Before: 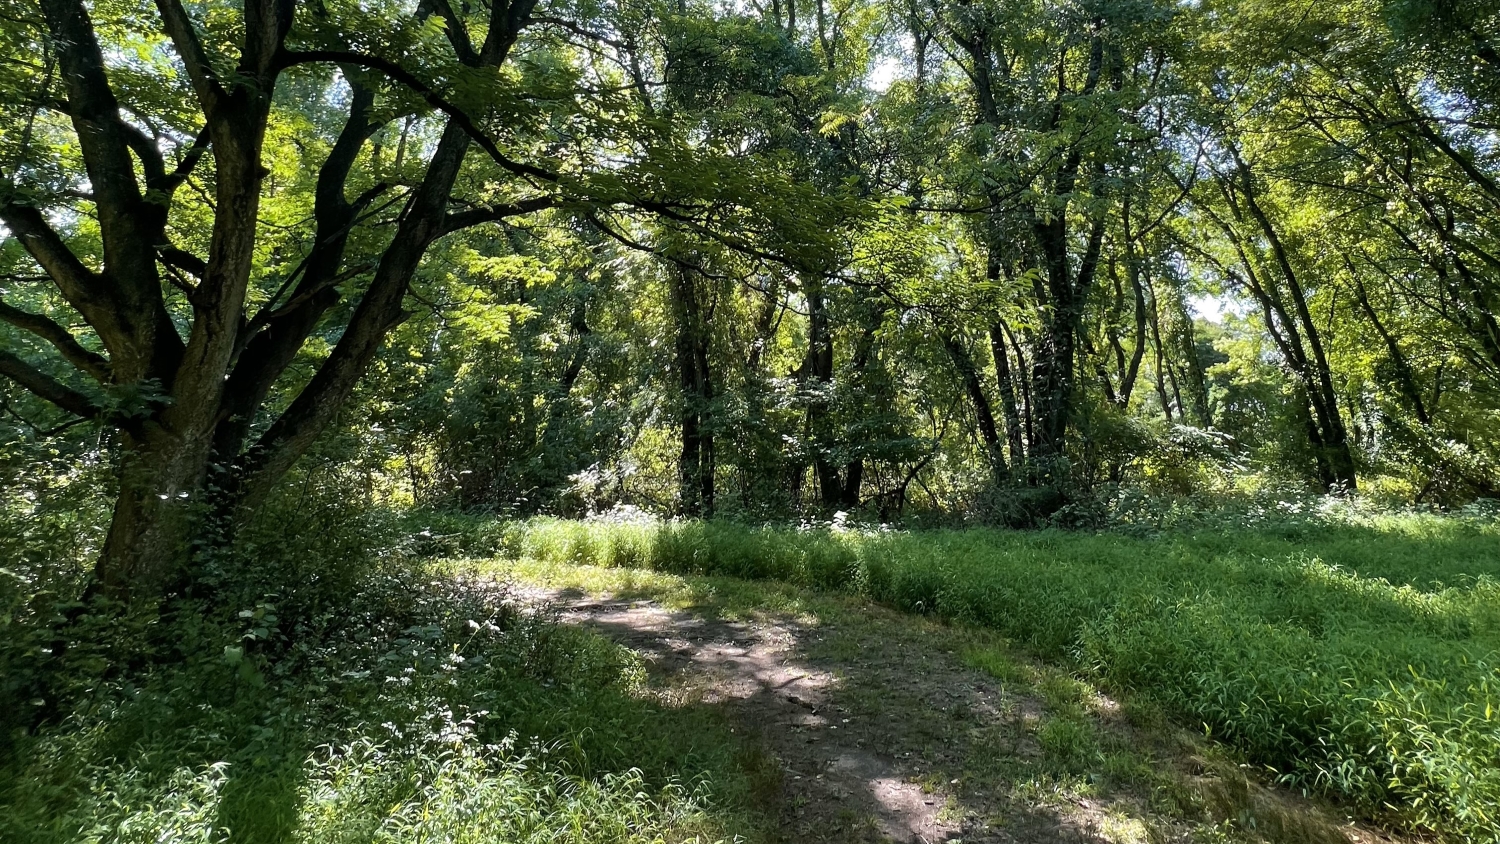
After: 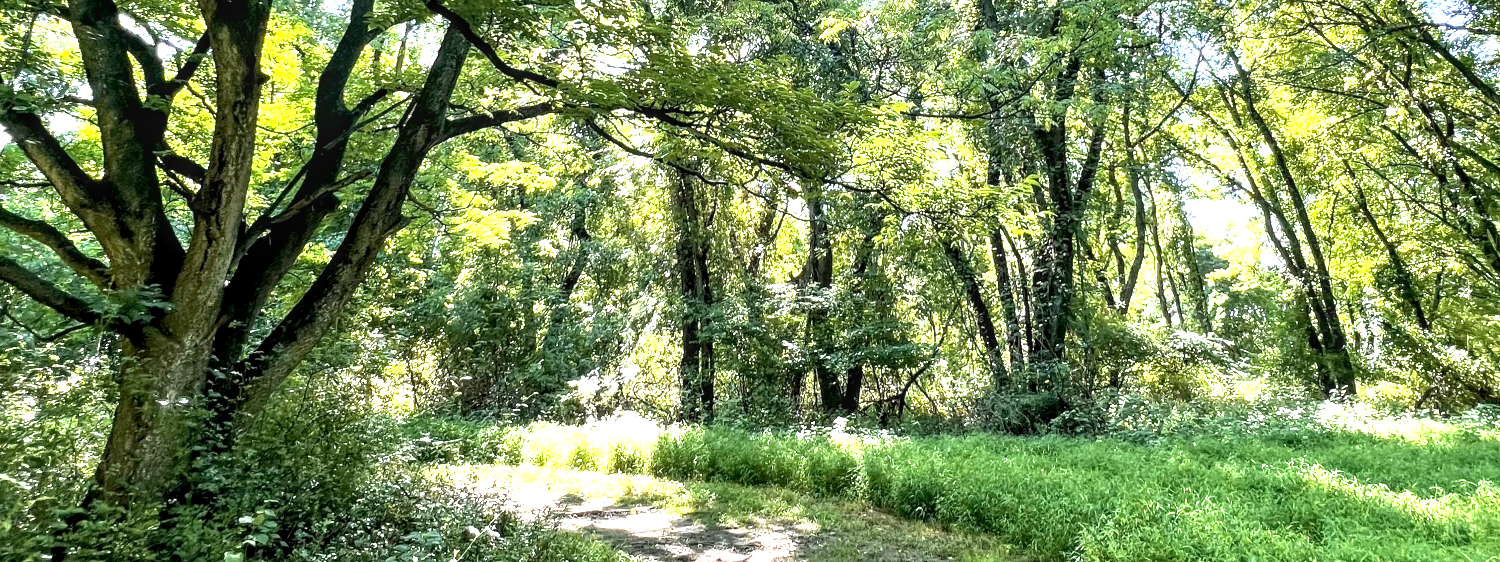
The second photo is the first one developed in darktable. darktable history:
crop: top 11.144%, bottom 22.239%
levels: levels [0, 0.51, 1]
exposure: black level correction 0.002, exposure 2 EV, compensate highlight preservation false
local contrast: detail 130%
